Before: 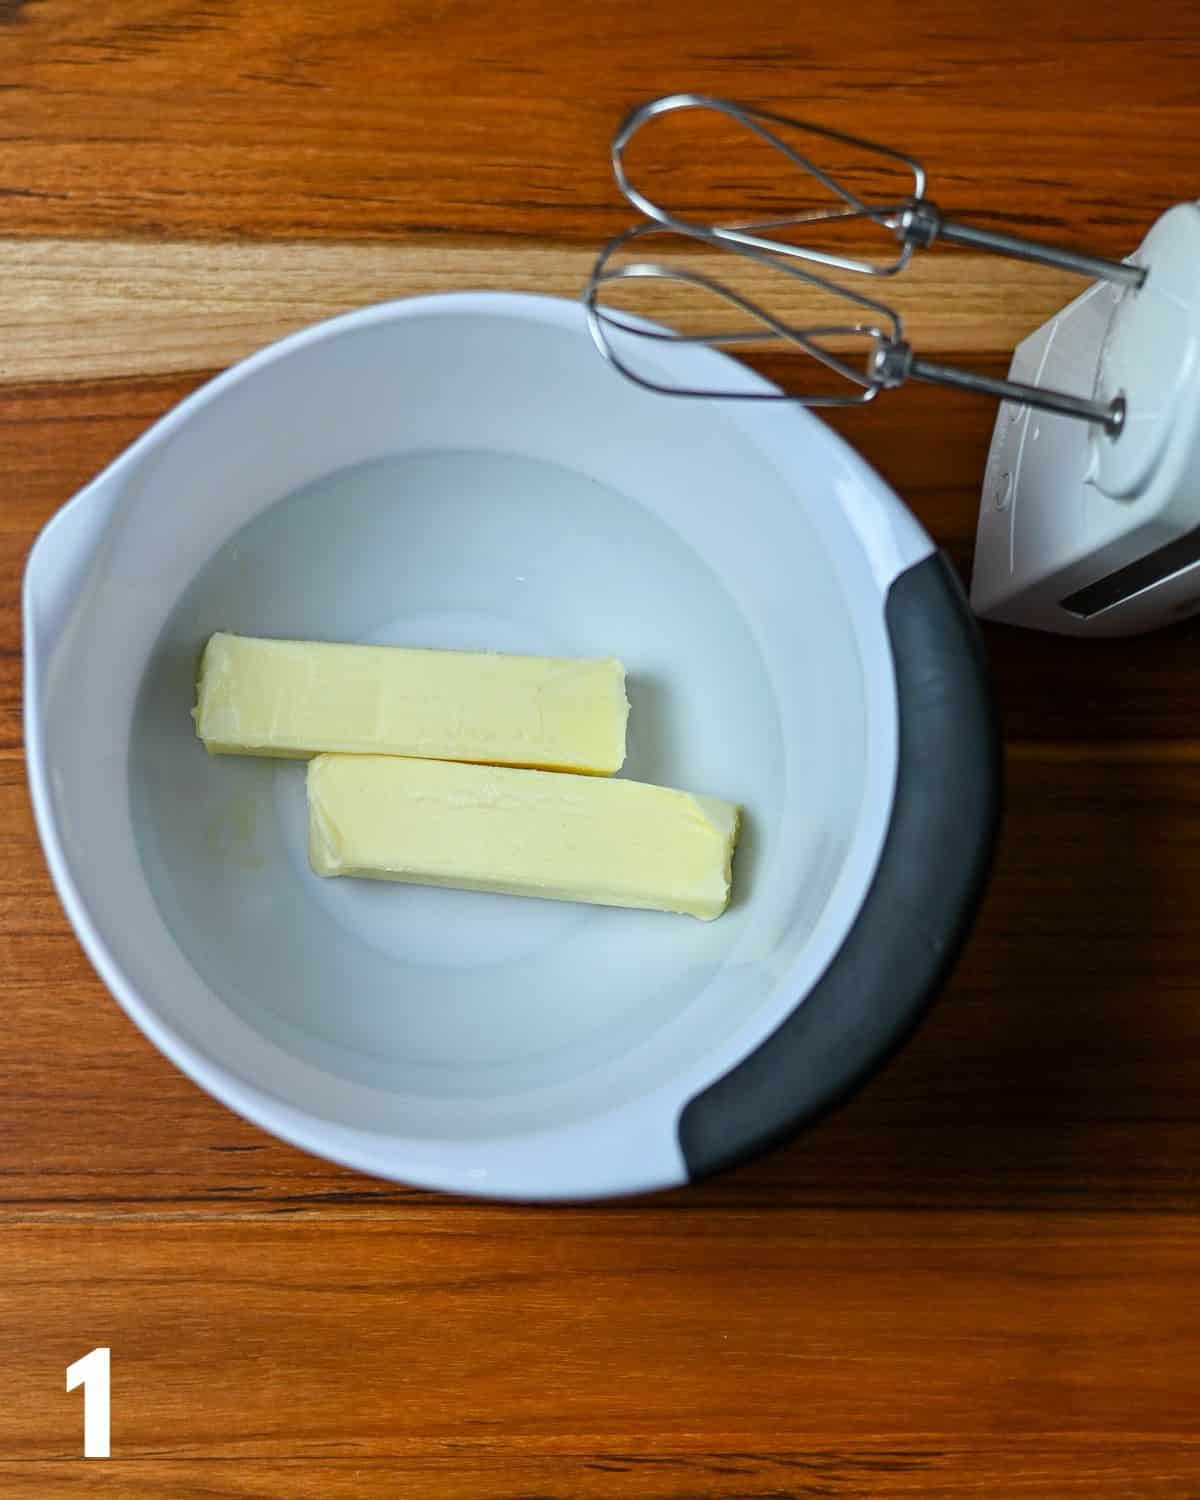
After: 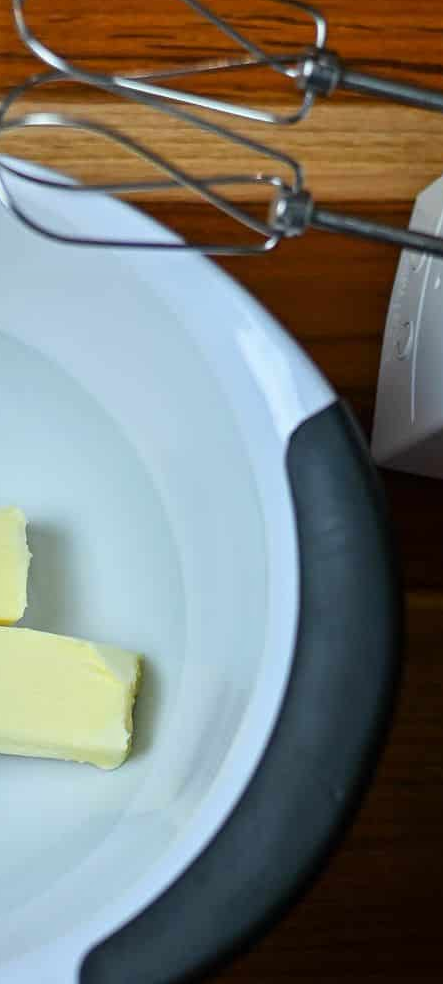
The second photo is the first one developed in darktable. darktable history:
crop and rotate: left 49.936%, top 10.094%, right 13.136%, bottom 24.256%
tone equalizer: on, module defaults
